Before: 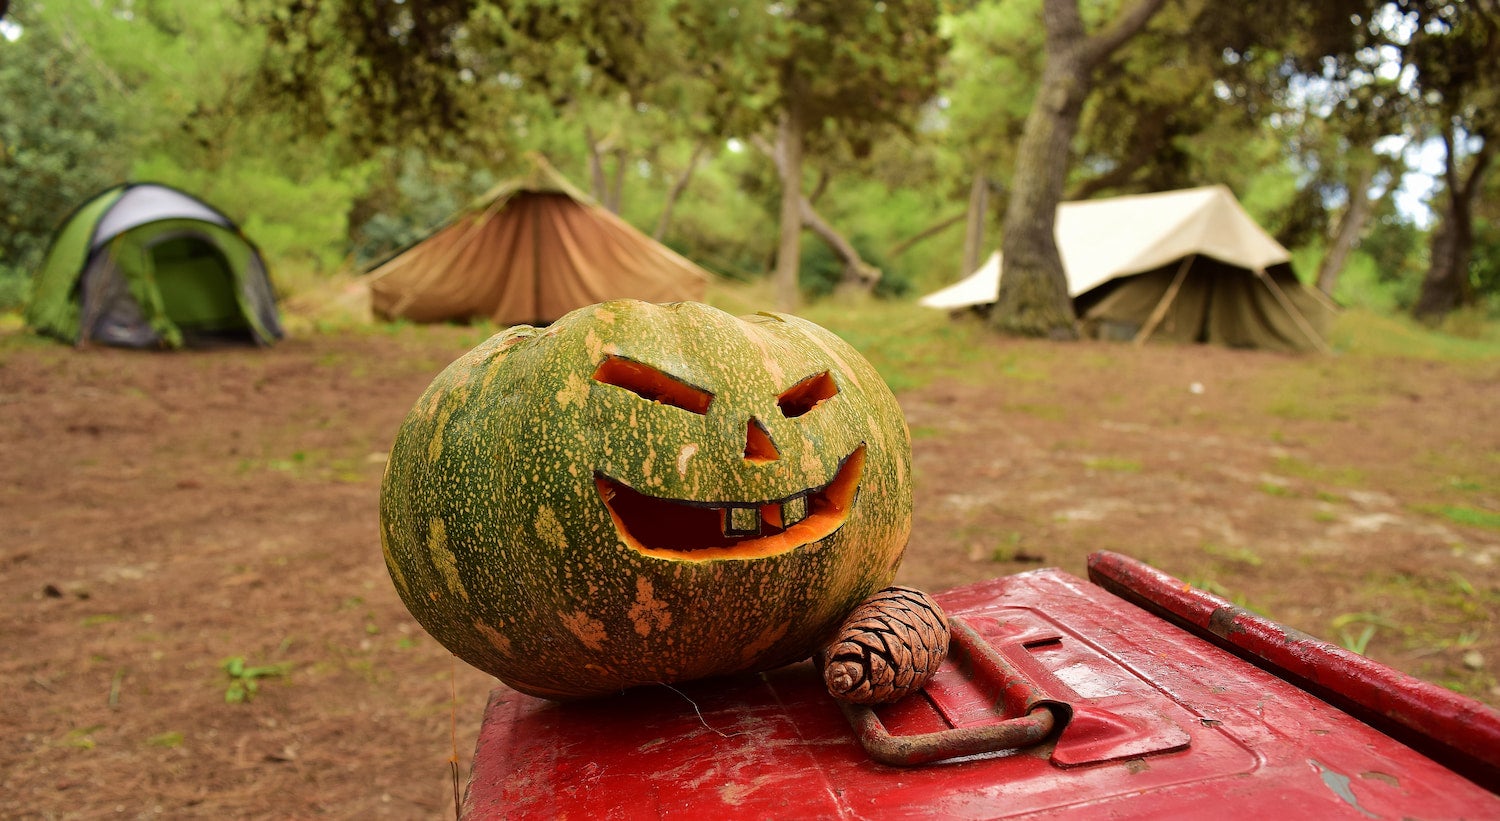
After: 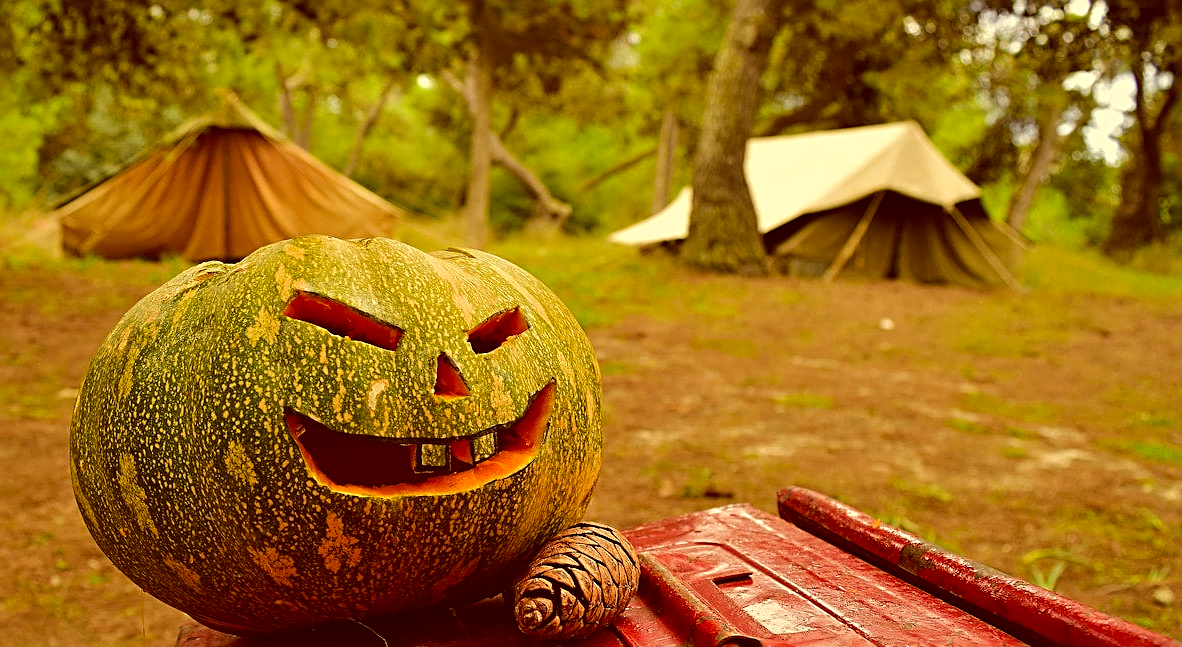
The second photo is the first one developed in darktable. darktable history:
sharpen: radius 2.684, amount 0.666
color correction: highlights a* 1.11, highlights b* 24.37, shadows a* 15.64, shadows b* 24.64
crop and rotate: left 20.691%, top 7.827%, right 0.495%, bottom 13.346%
